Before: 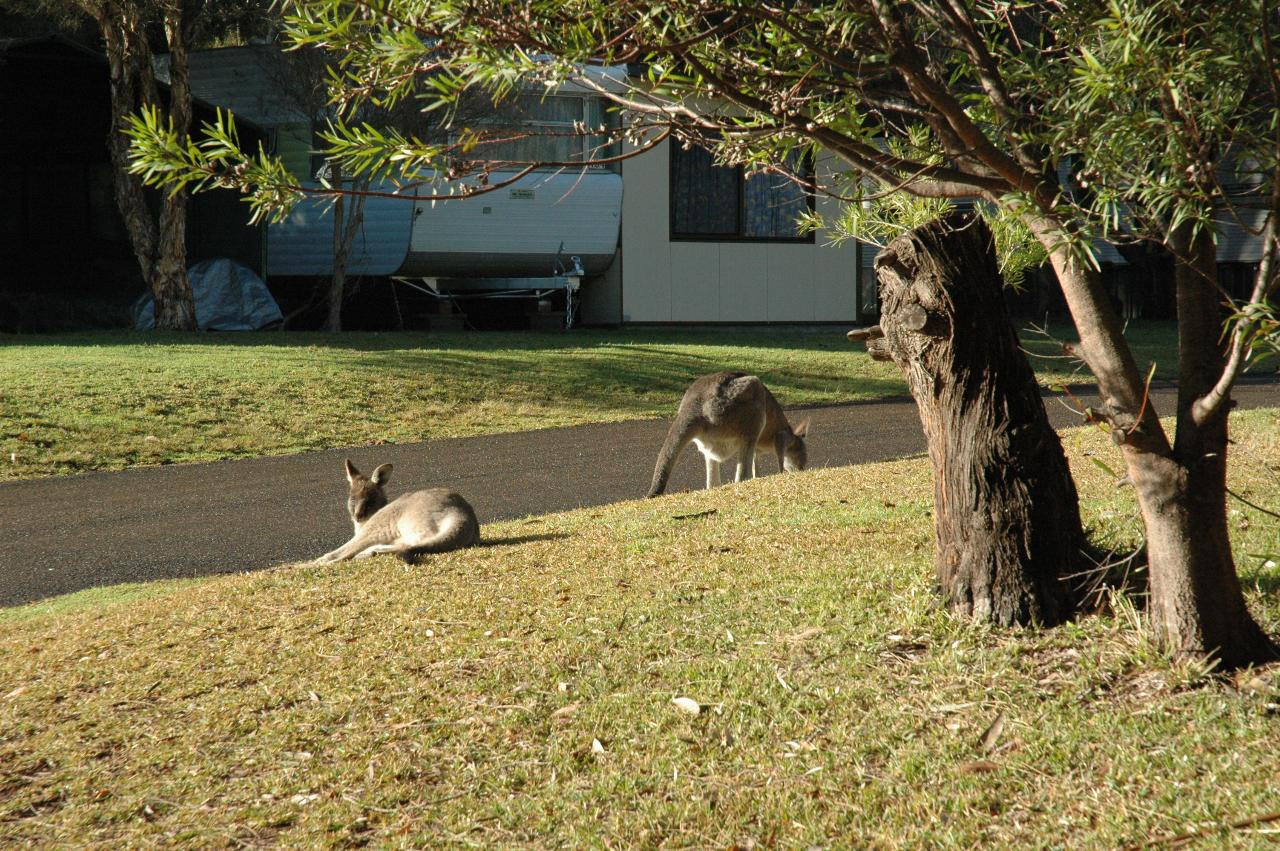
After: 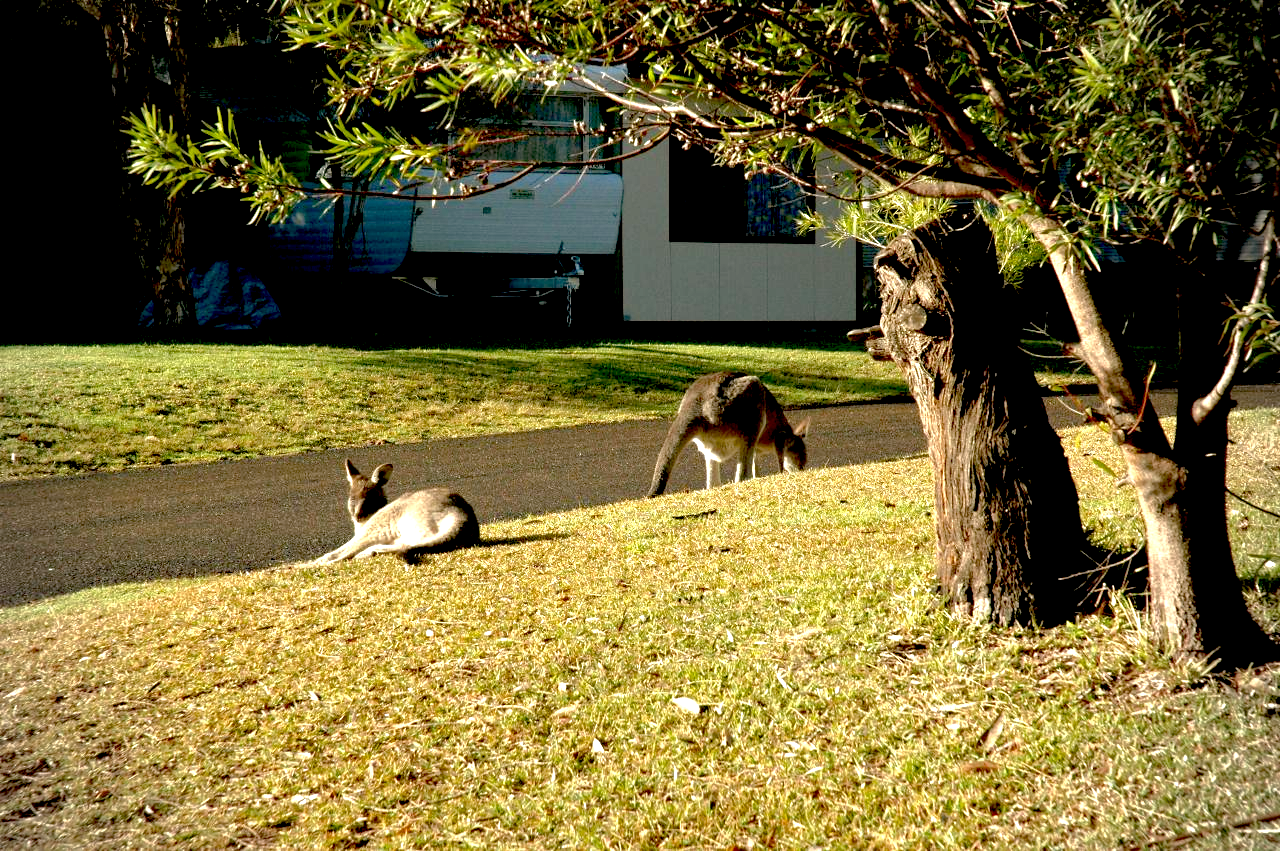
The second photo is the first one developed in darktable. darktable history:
exposure: black level correction 0.035, exposure 0.9 EV, compensate highlight preservation false
tone curve: curves: ch0 [(0, 0) (0.568, 0.517) (0.8, 0.717) (1, 1)]
vignetting: on, module defaults
color correction: highlights a* 3.84, highlights b* 5.07
